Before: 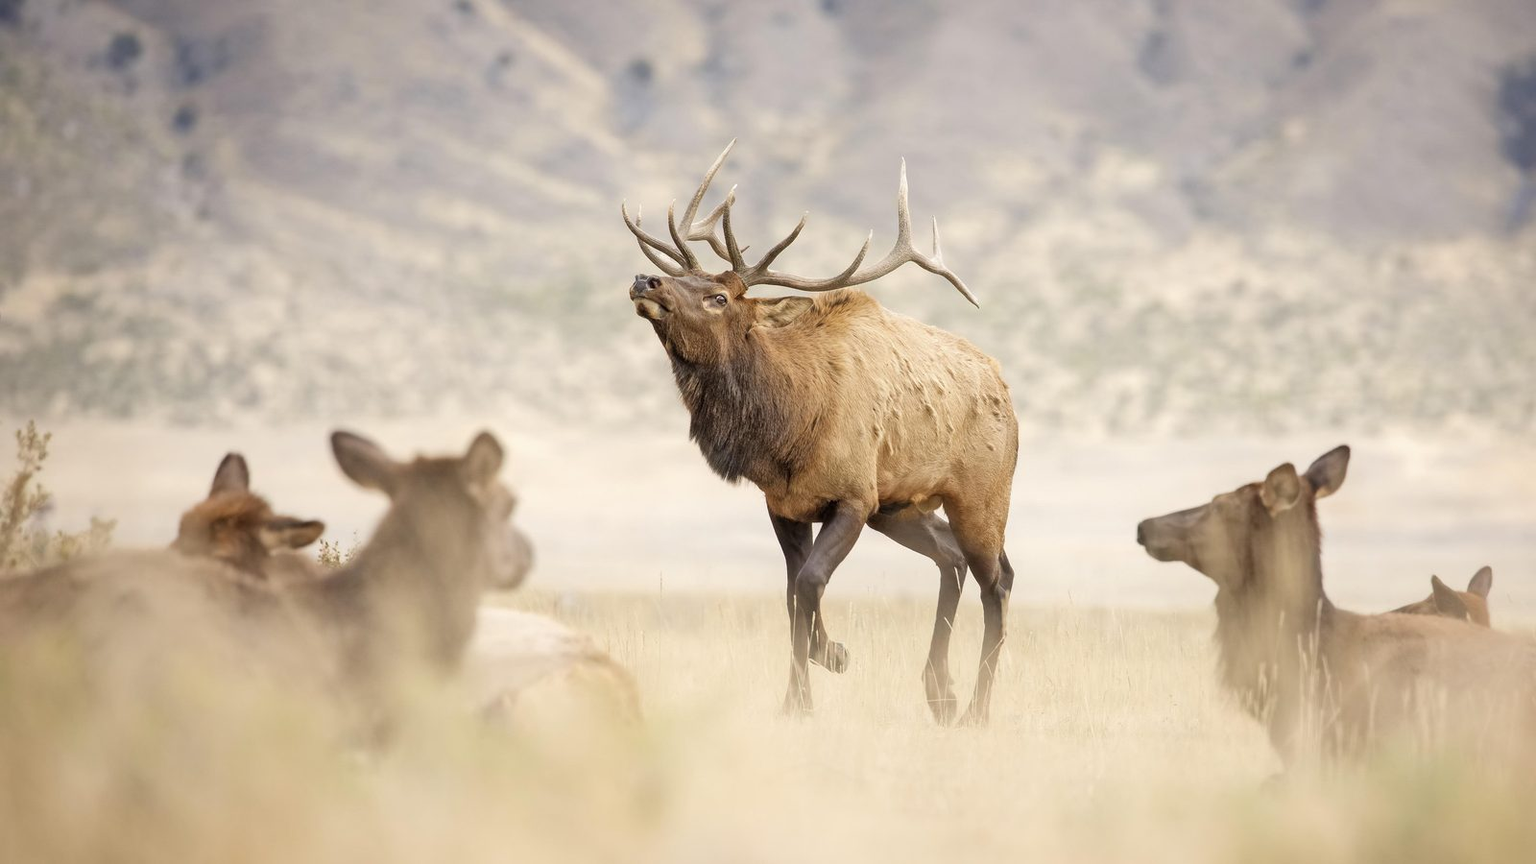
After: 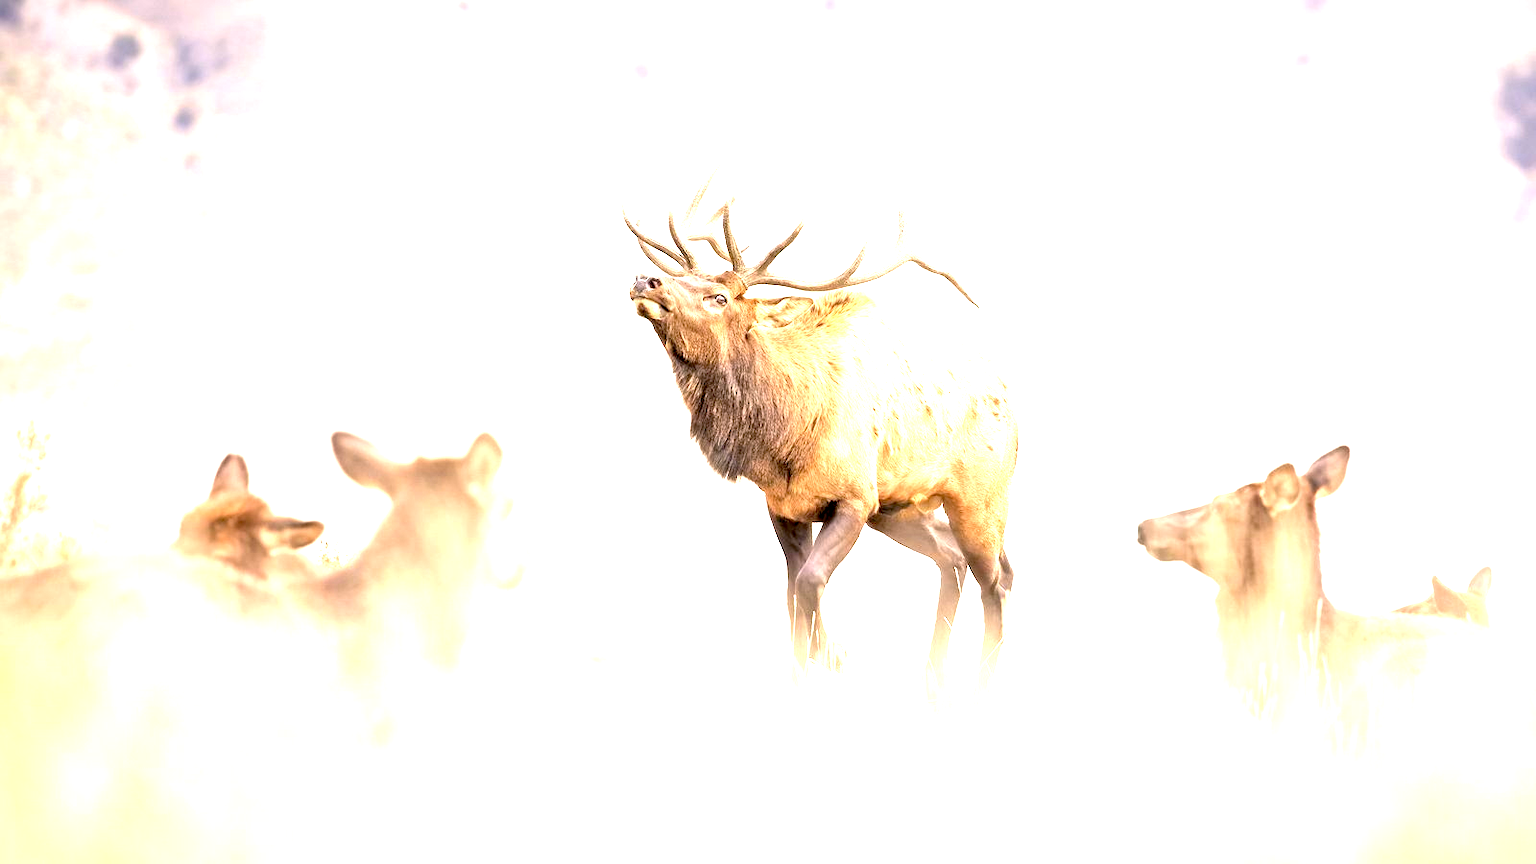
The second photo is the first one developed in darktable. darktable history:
color correction: highlights a* 7.93, highlights b* 3.9
exposure: black level correction 0.006, exposure 2.062 EV, compensate exposure bias true, compensate highlight preservation false
